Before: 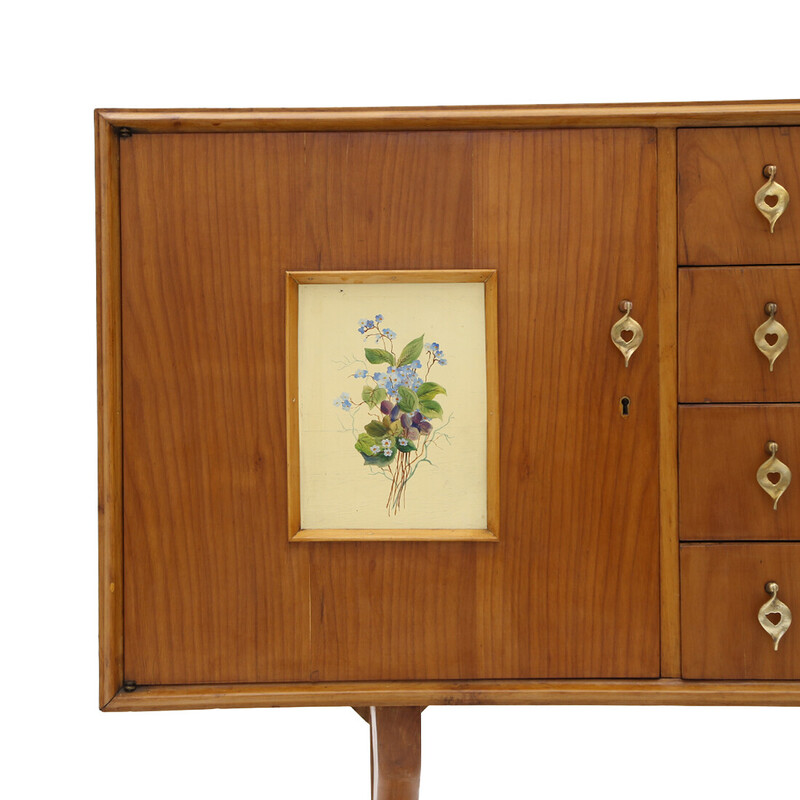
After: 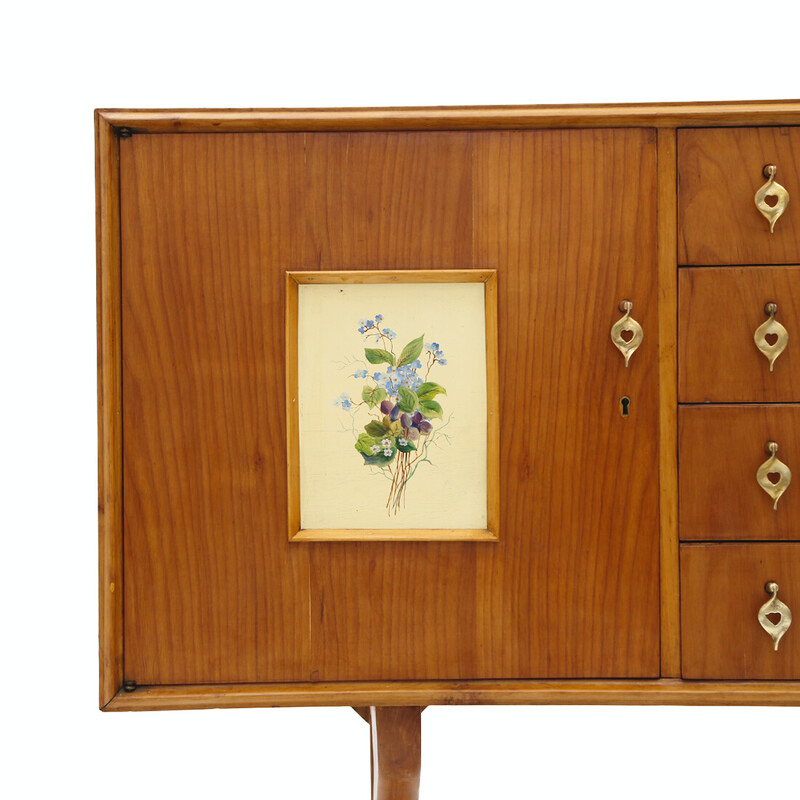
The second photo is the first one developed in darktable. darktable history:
tone curve: curves: ch0 [(0, 0.036) (0.119, 0.115) (0.466, 0.498) (0.715, 0.767) (0.817, 0.865) (1, 0.998)]; ch1 [(0, 0) (0.377, 0.424) (0.442, 0.491) (0.487, 0.502) (0.514, 0.512) (0.536, 0.577) (0.66, 0.724) (1, 1)]; ch2 [(0, 0) (0.38, 0.405) (0.463, 0.443) (0.492, 0.486) (0.526, 0.541) (0.578, 0.598) (1, 1)], preserve colors none
